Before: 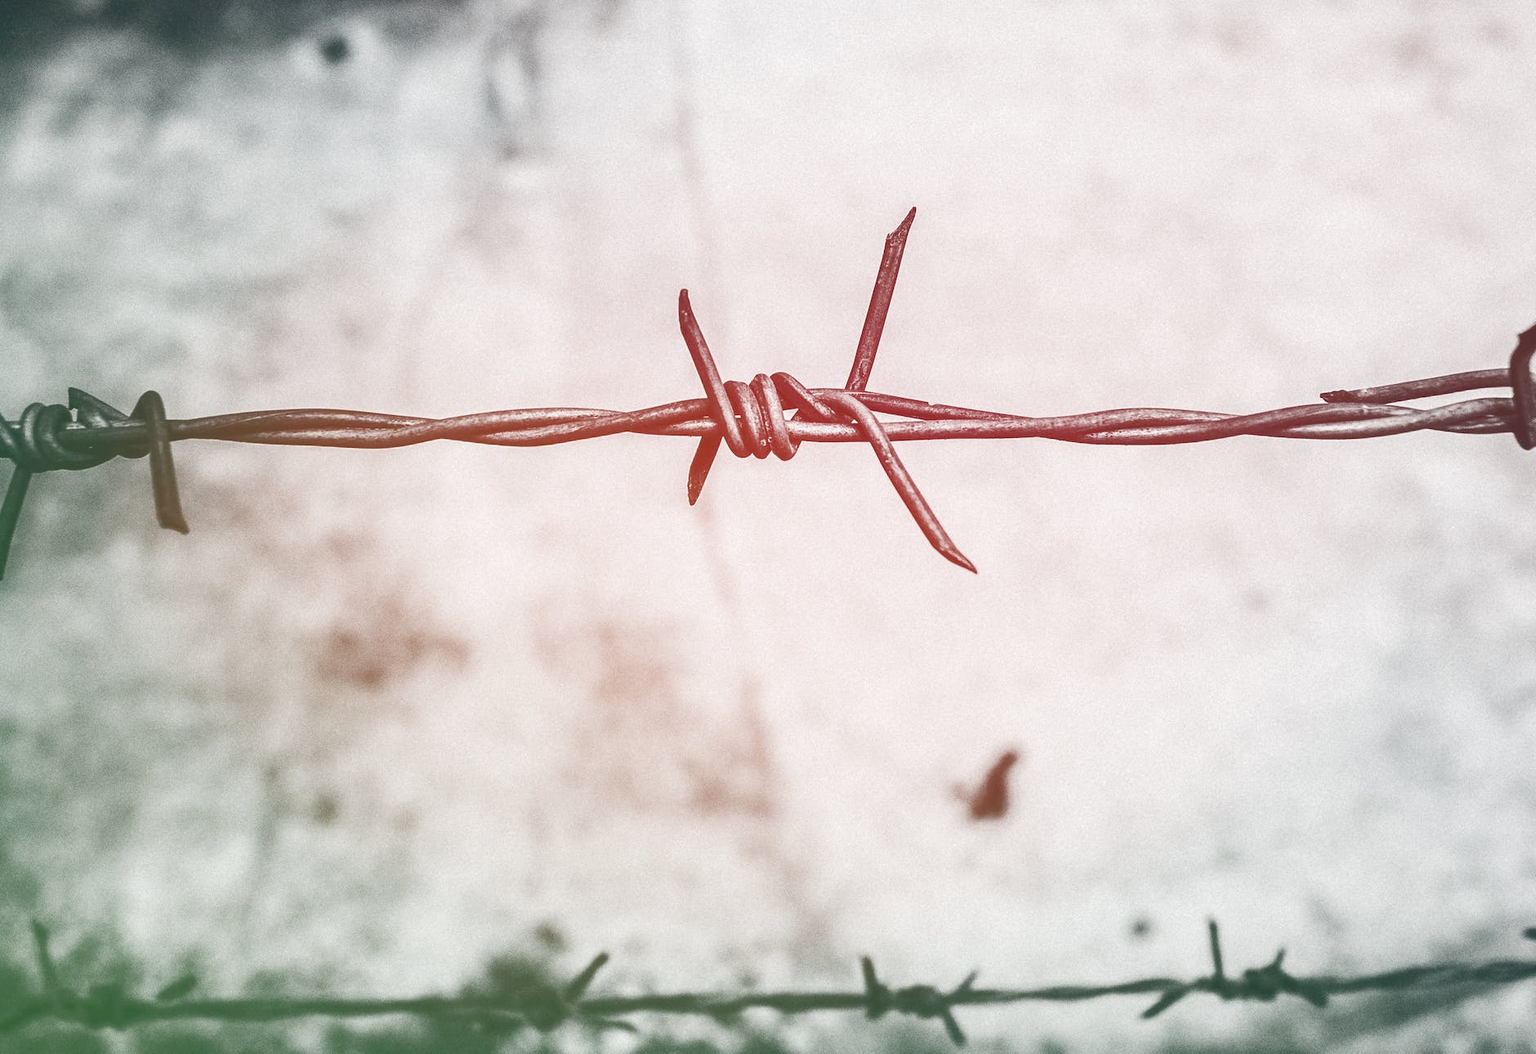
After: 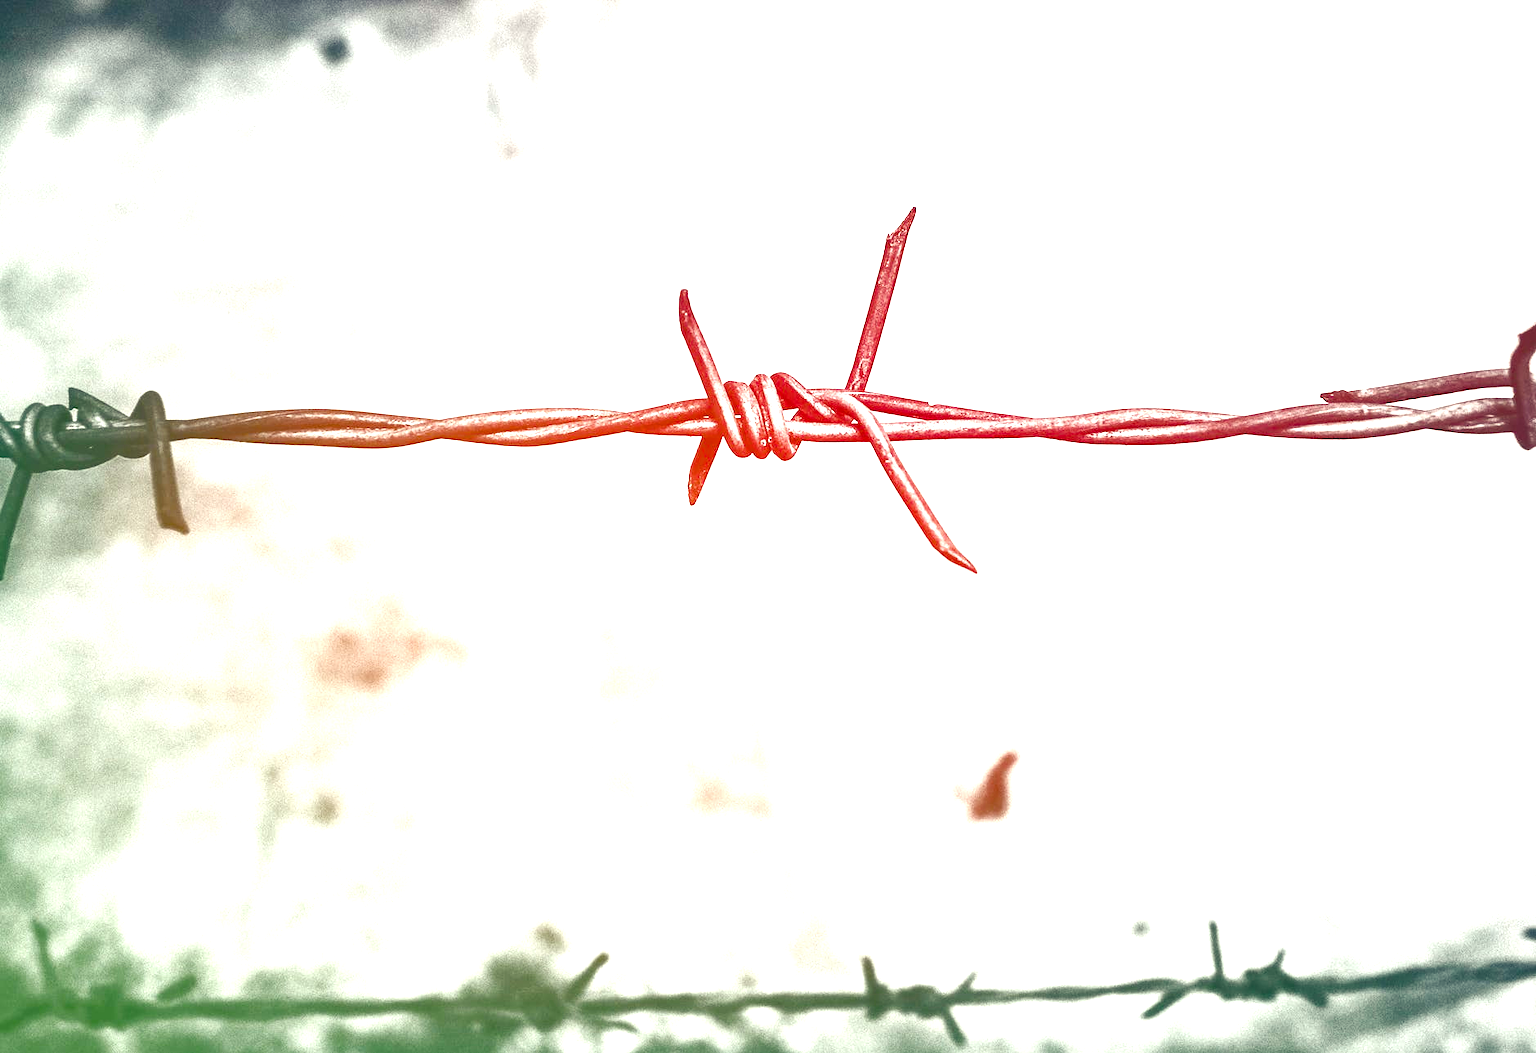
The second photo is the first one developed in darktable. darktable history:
color balance rgb: shadows lift › luminance -21.66%, shadows lift › chroma 6.57%, shadows lift › hue 270°, power › chroma 0.68%, power › hue 60°, highlights gain › luminance 6.08%, highlights gain › chroma 1.33%, highlights gain › hue 90°, global offset › luminance -0.87%, perceptual saturation grading › global saturation 26.86%, perceptual saturation grading › highlights -28.39%, perceptual saturation grading › mid-tones 15.22%, perceptual saturation grading › shadows 33.98%, perceptual brilliance grading › highlights 10%, perceptual brilliance grading › mid-tones 5%
exposure: black level correction 0, exposure 0.7 EV, compensate exposure bias true, compensate highlight preservation false
